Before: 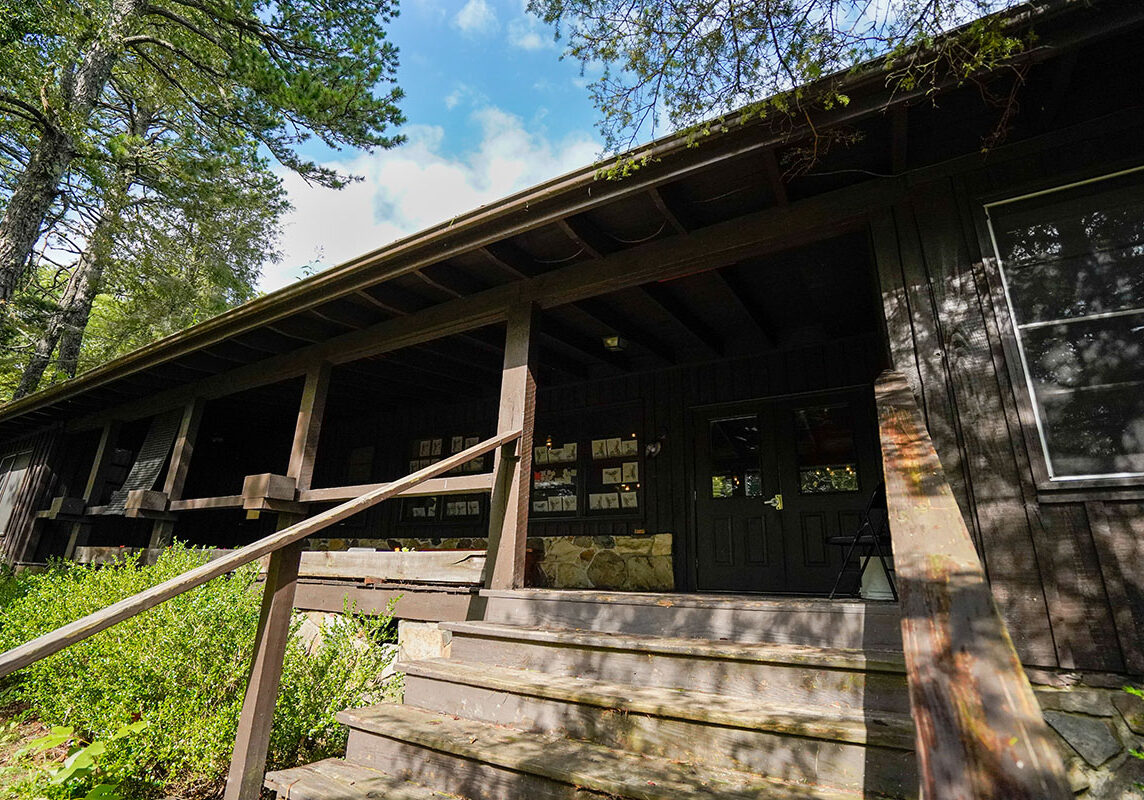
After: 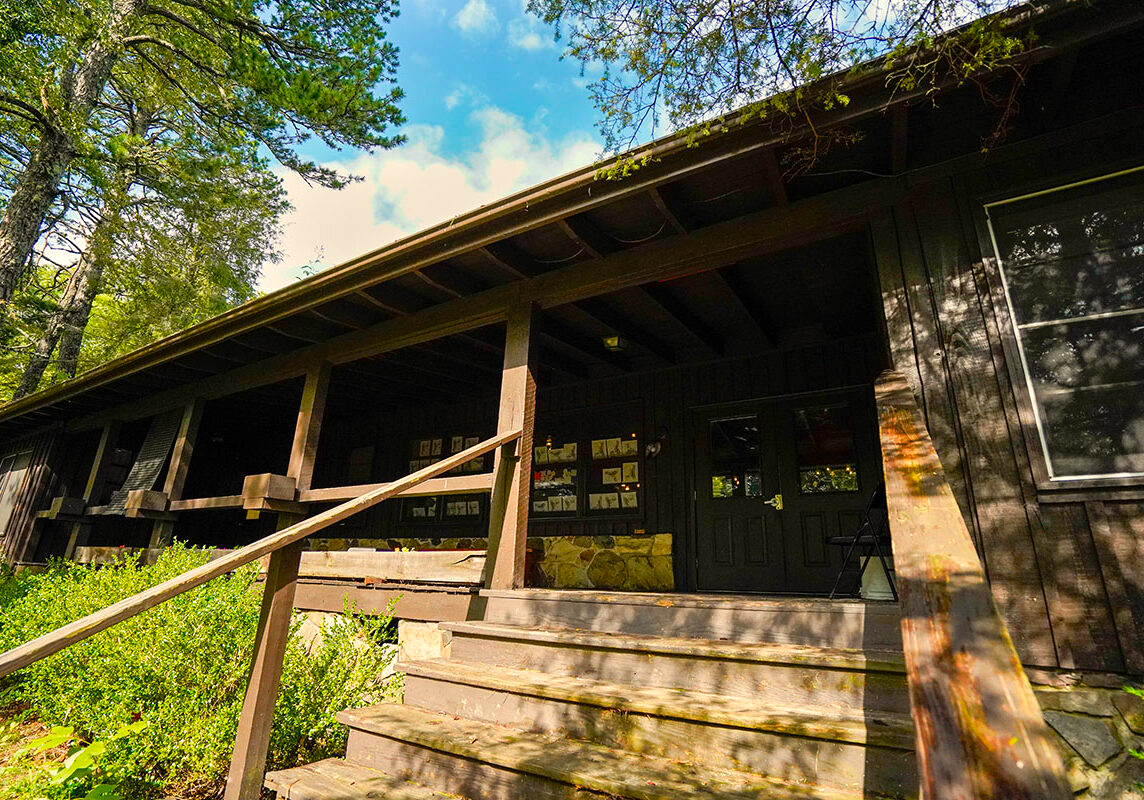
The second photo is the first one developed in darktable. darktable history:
white balance: red 1.045, blue 0.932
velvia: strength 32%, mid-tones bias 0.2
exposure: exposure 0.131 EV, compensate highlight preservation false
